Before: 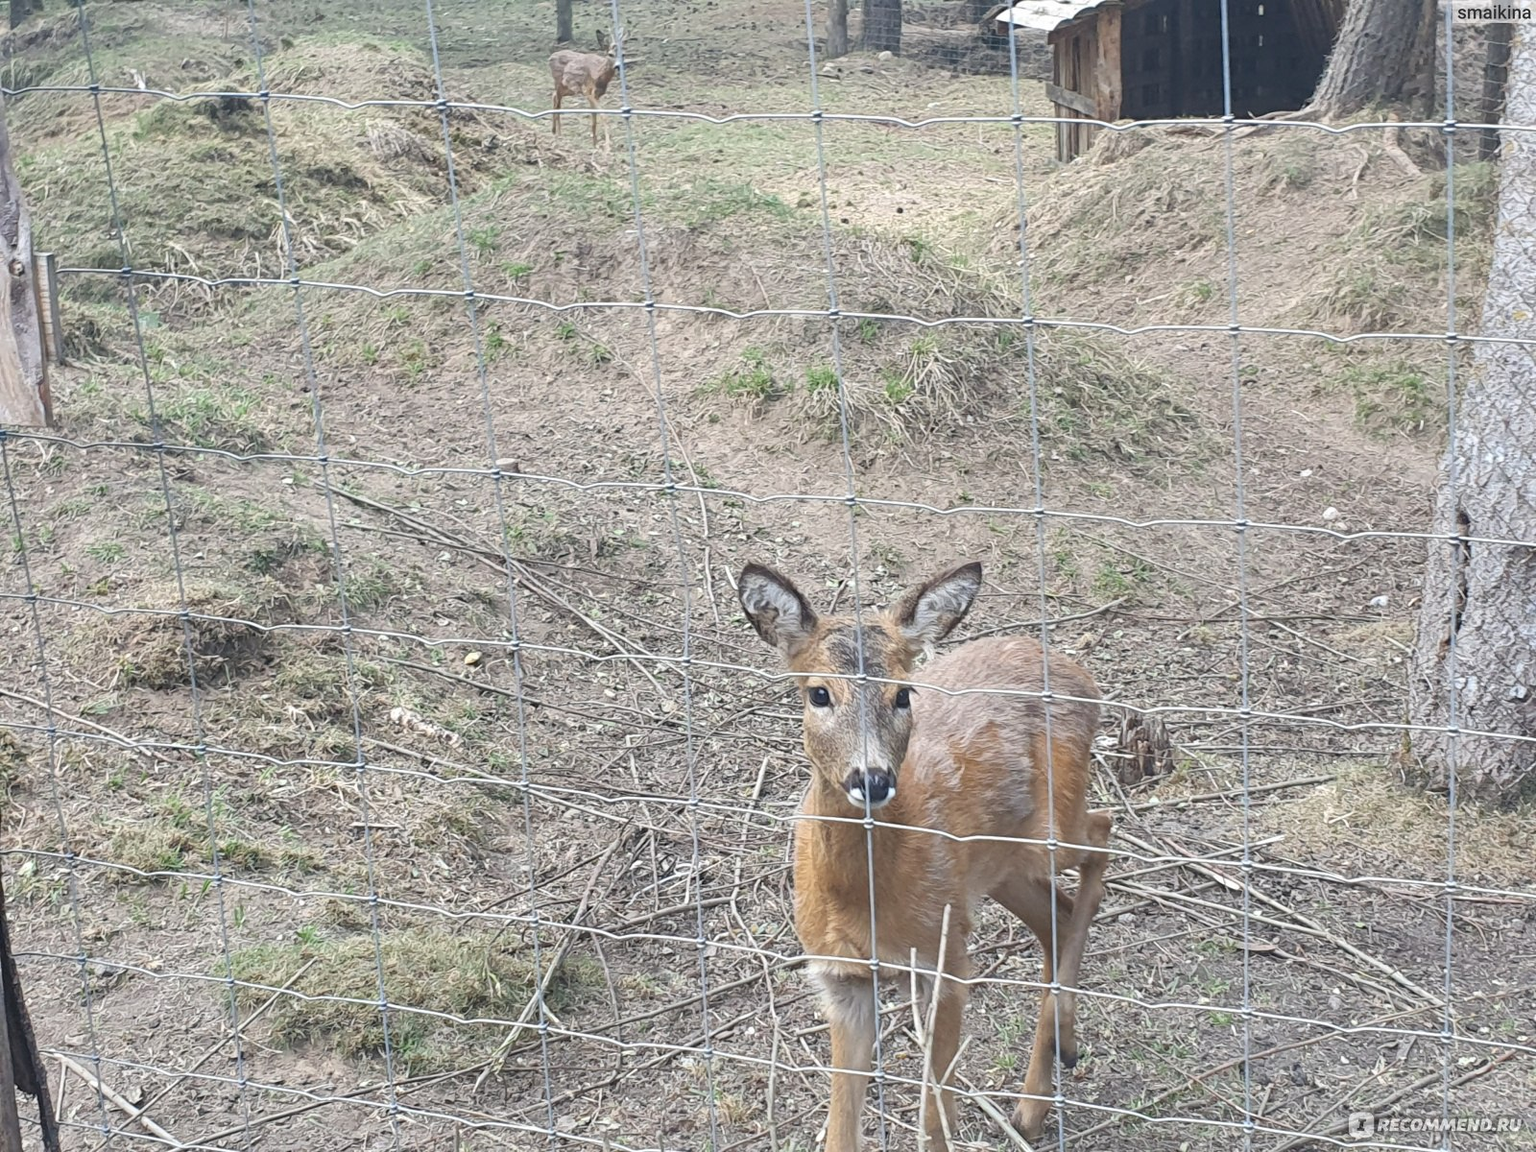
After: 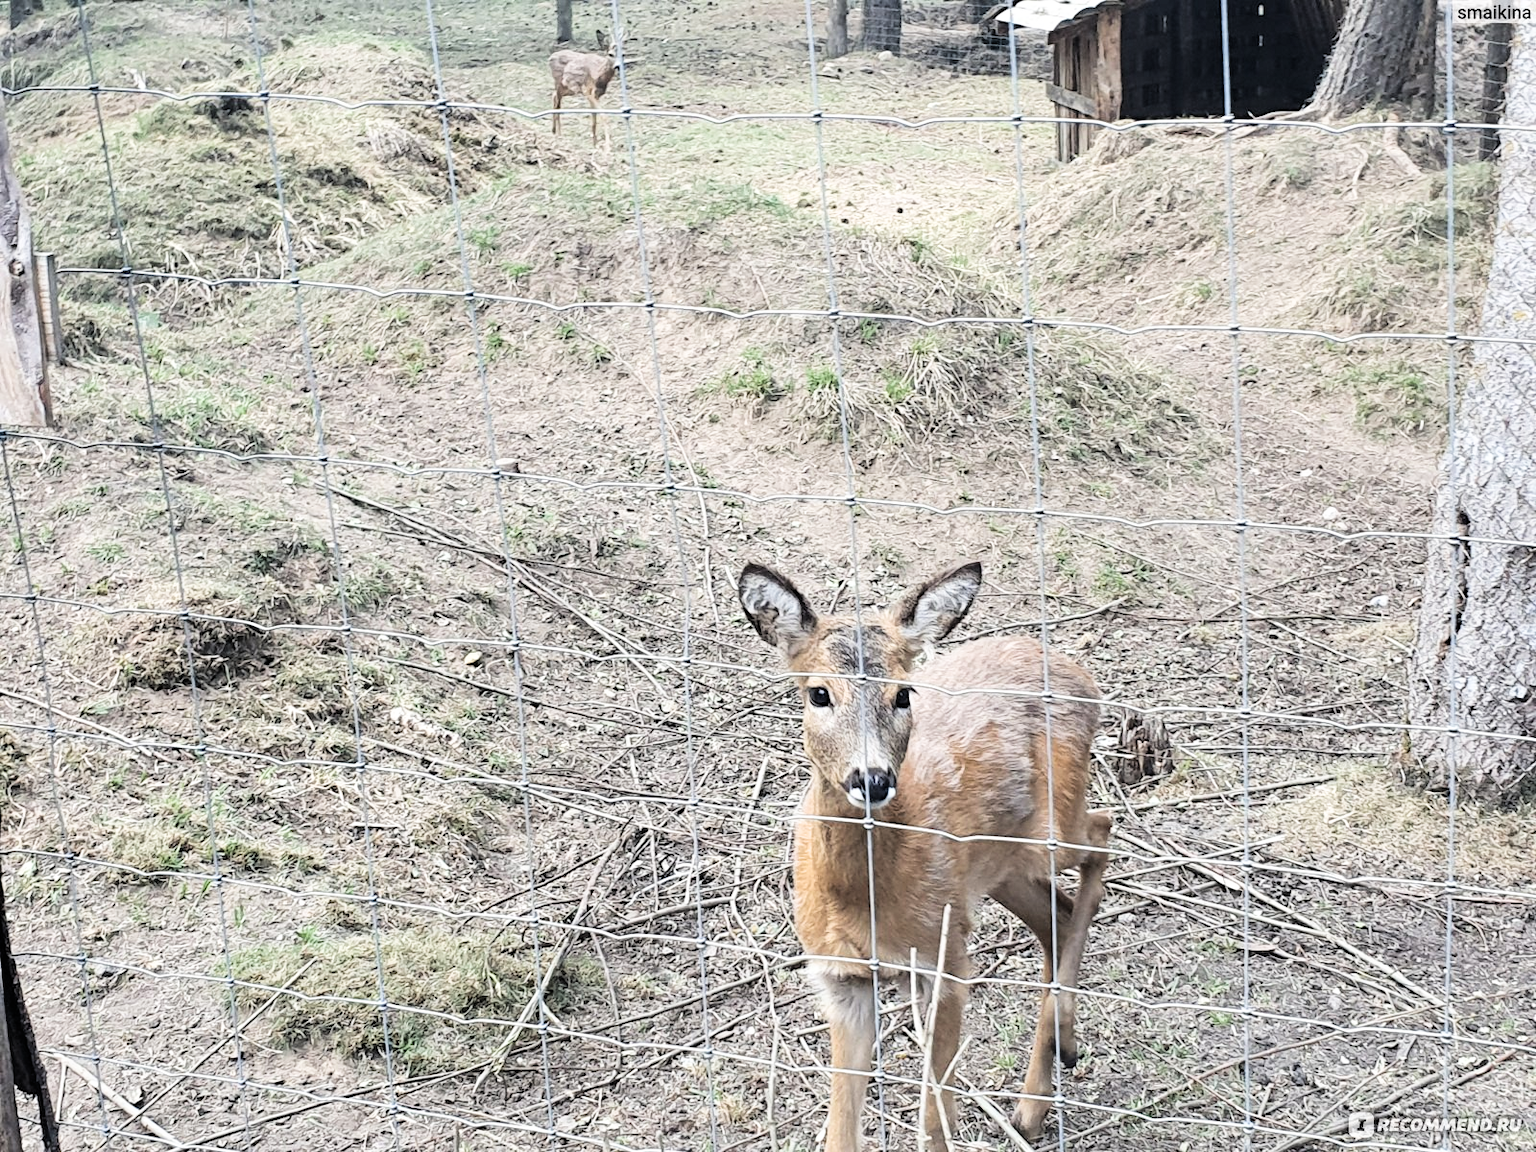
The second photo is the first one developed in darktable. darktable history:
filmic rgb: black relative exposure -5 EV, white relative exposure 3.2 EV, hardness 3.42, contrast 1.2, highlights saturation mix -30%
tone equalizer: -8 EV -0.75 EV, -7 EV -0.7 EV, -6 EV -0.6 EV, -5 EV -0.4 EV, -3 EV 0.4 EV, -2 EV 0.6 EV, -1 EV 0.7 EV, +0 EV 0.75 EV, edges refinement/feathering 500, mask exposure compensation -1.57 EV, preserve details no
